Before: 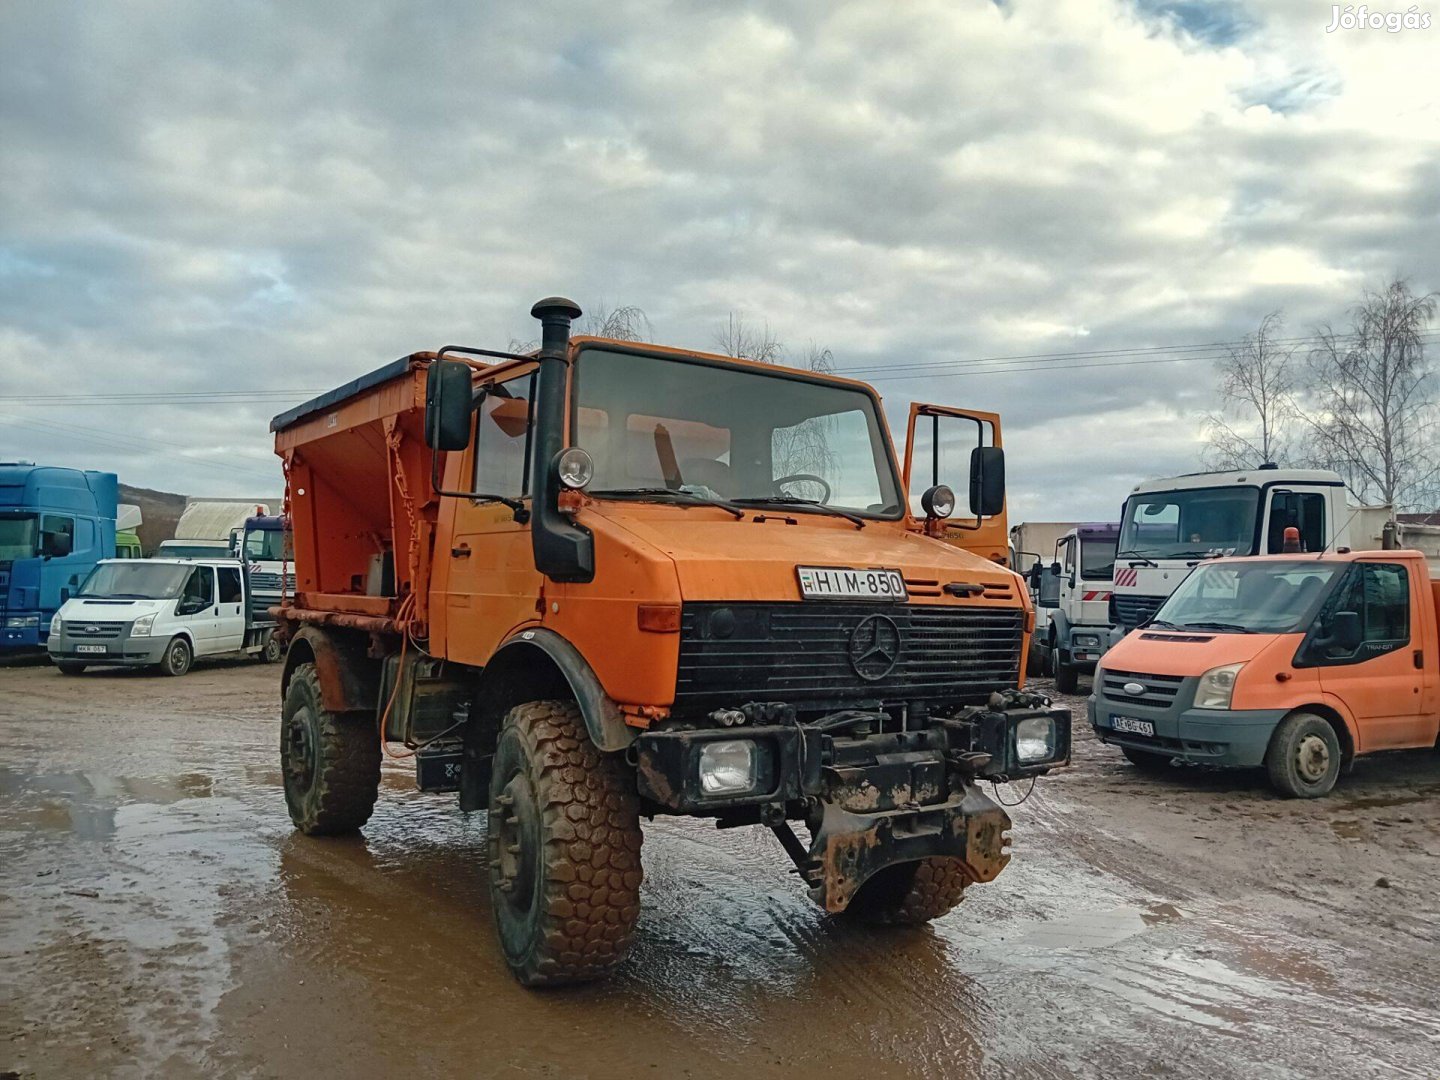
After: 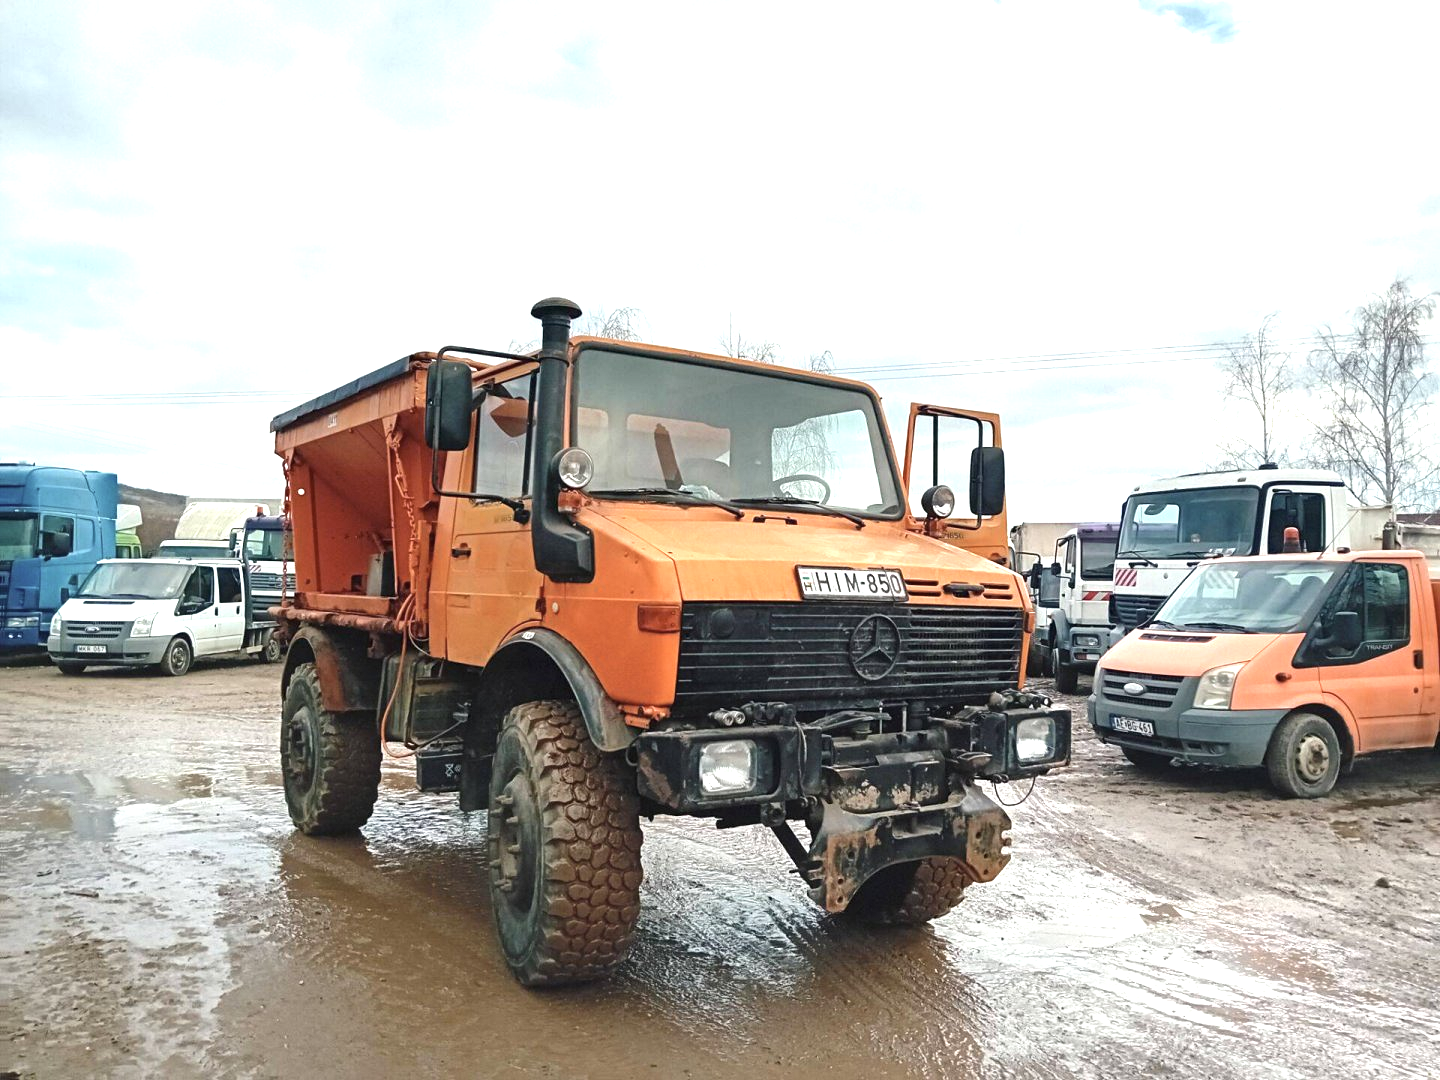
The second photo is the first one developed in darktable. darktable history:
contrast brightness saturation: contrast 0.06, brightness -0.01, saturation -0.23
exposure: black level correction 0, exposure 1.3 EV, compensate exposure bias true, compensate highlight preservation false
